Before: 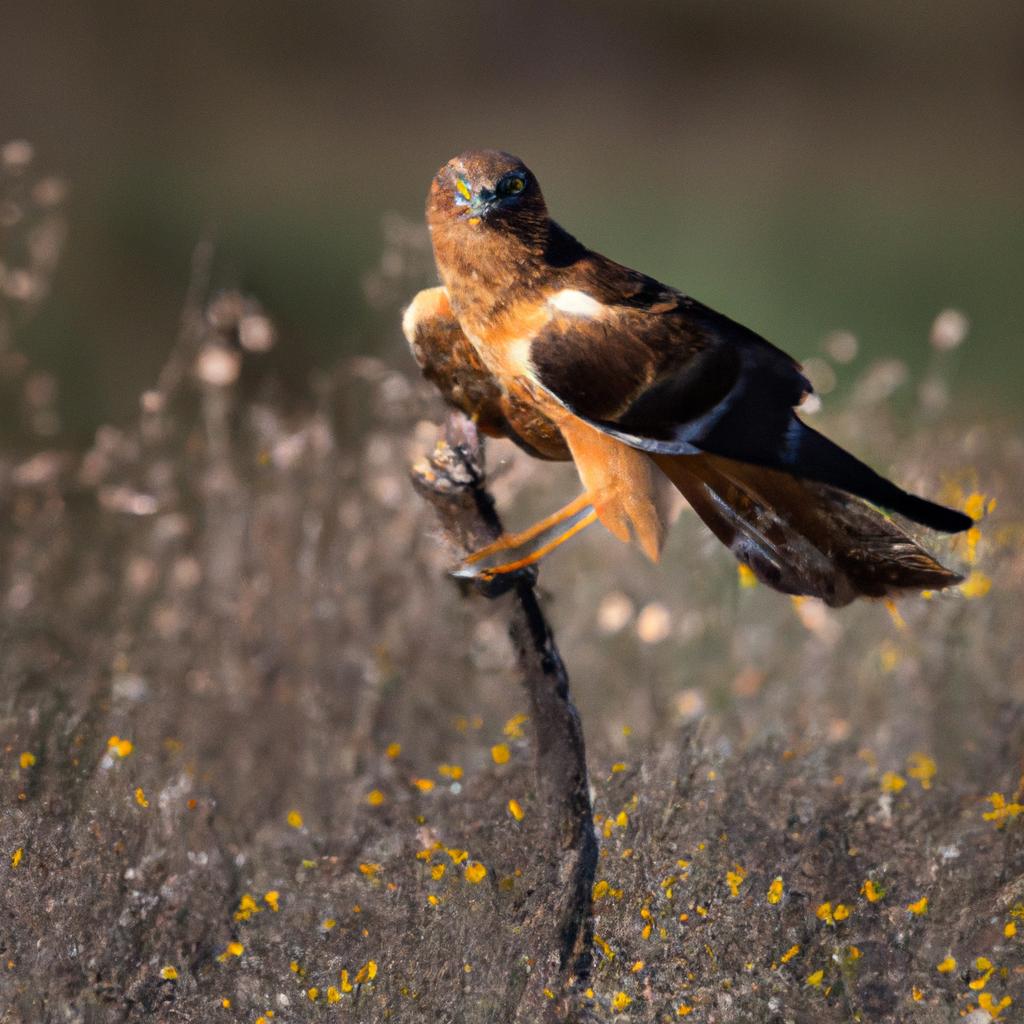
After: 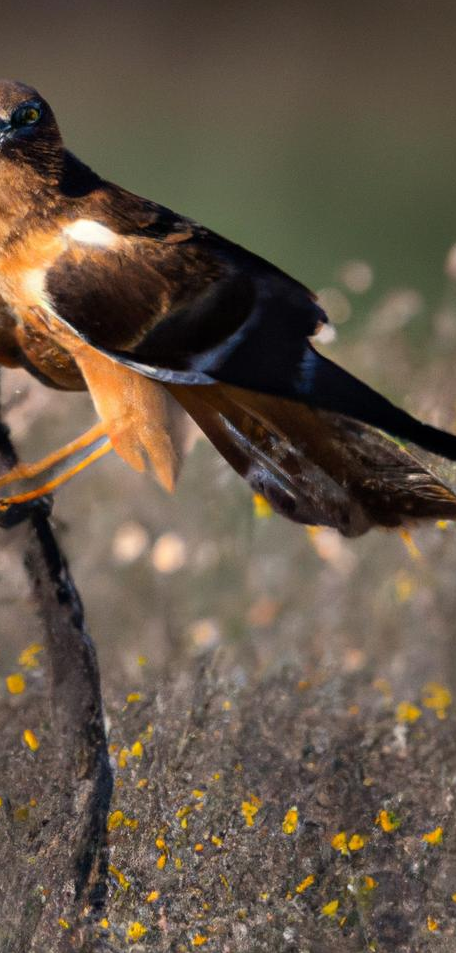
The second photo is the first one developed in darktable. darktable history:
crop: left 47.416%, top 6.879%, right 8.02%
